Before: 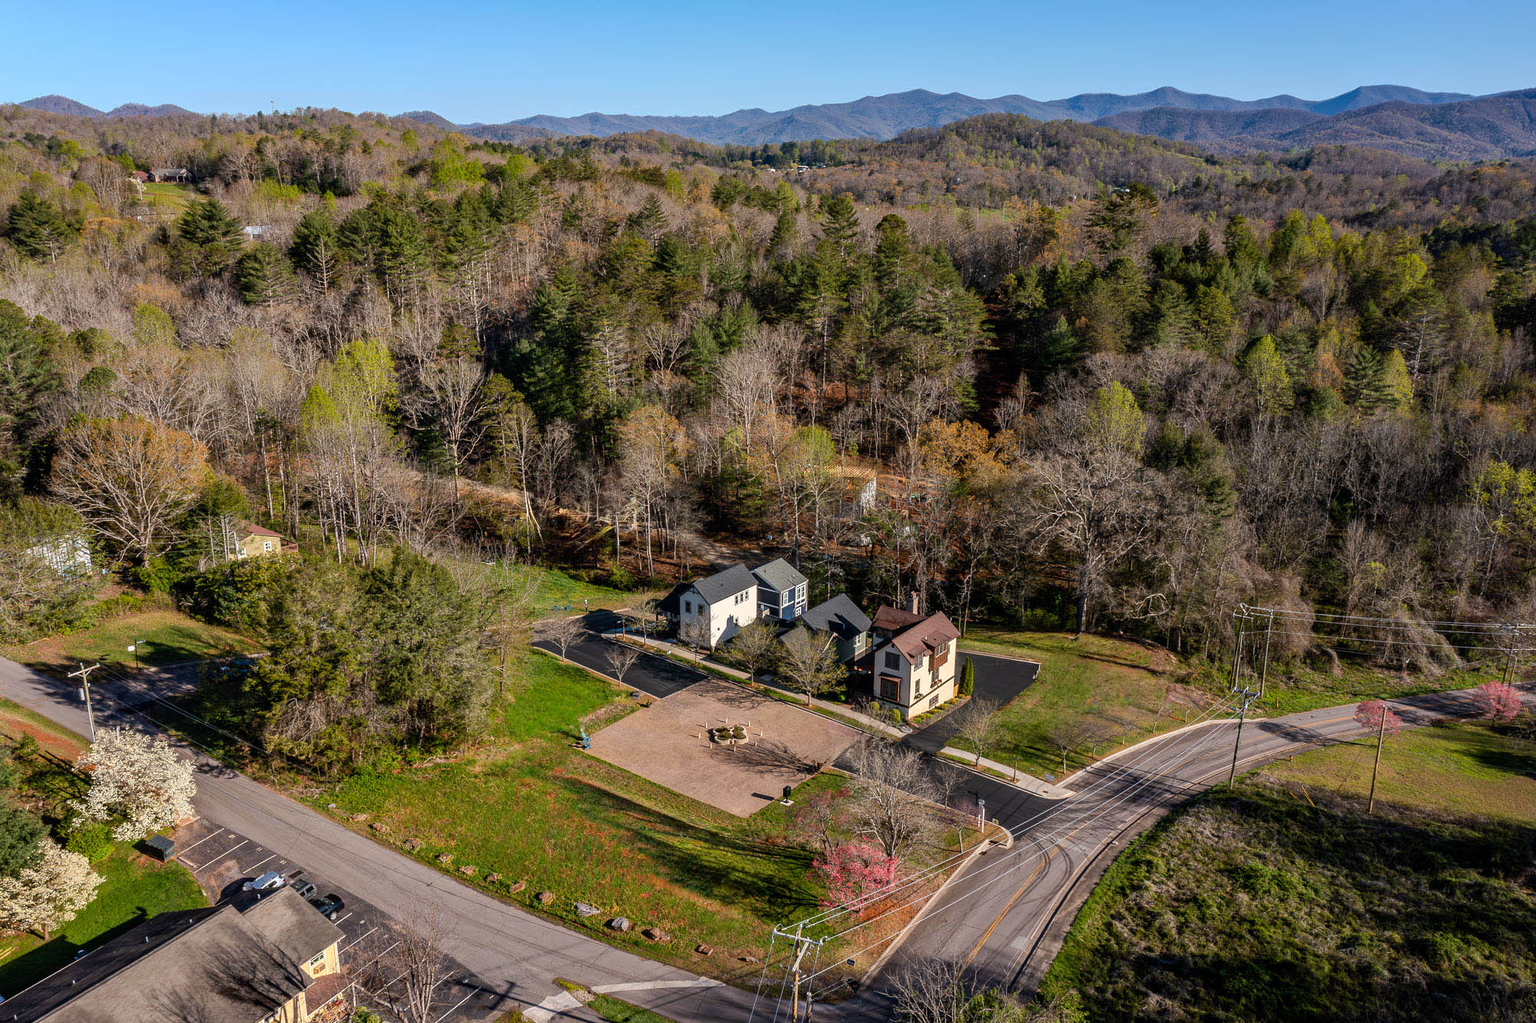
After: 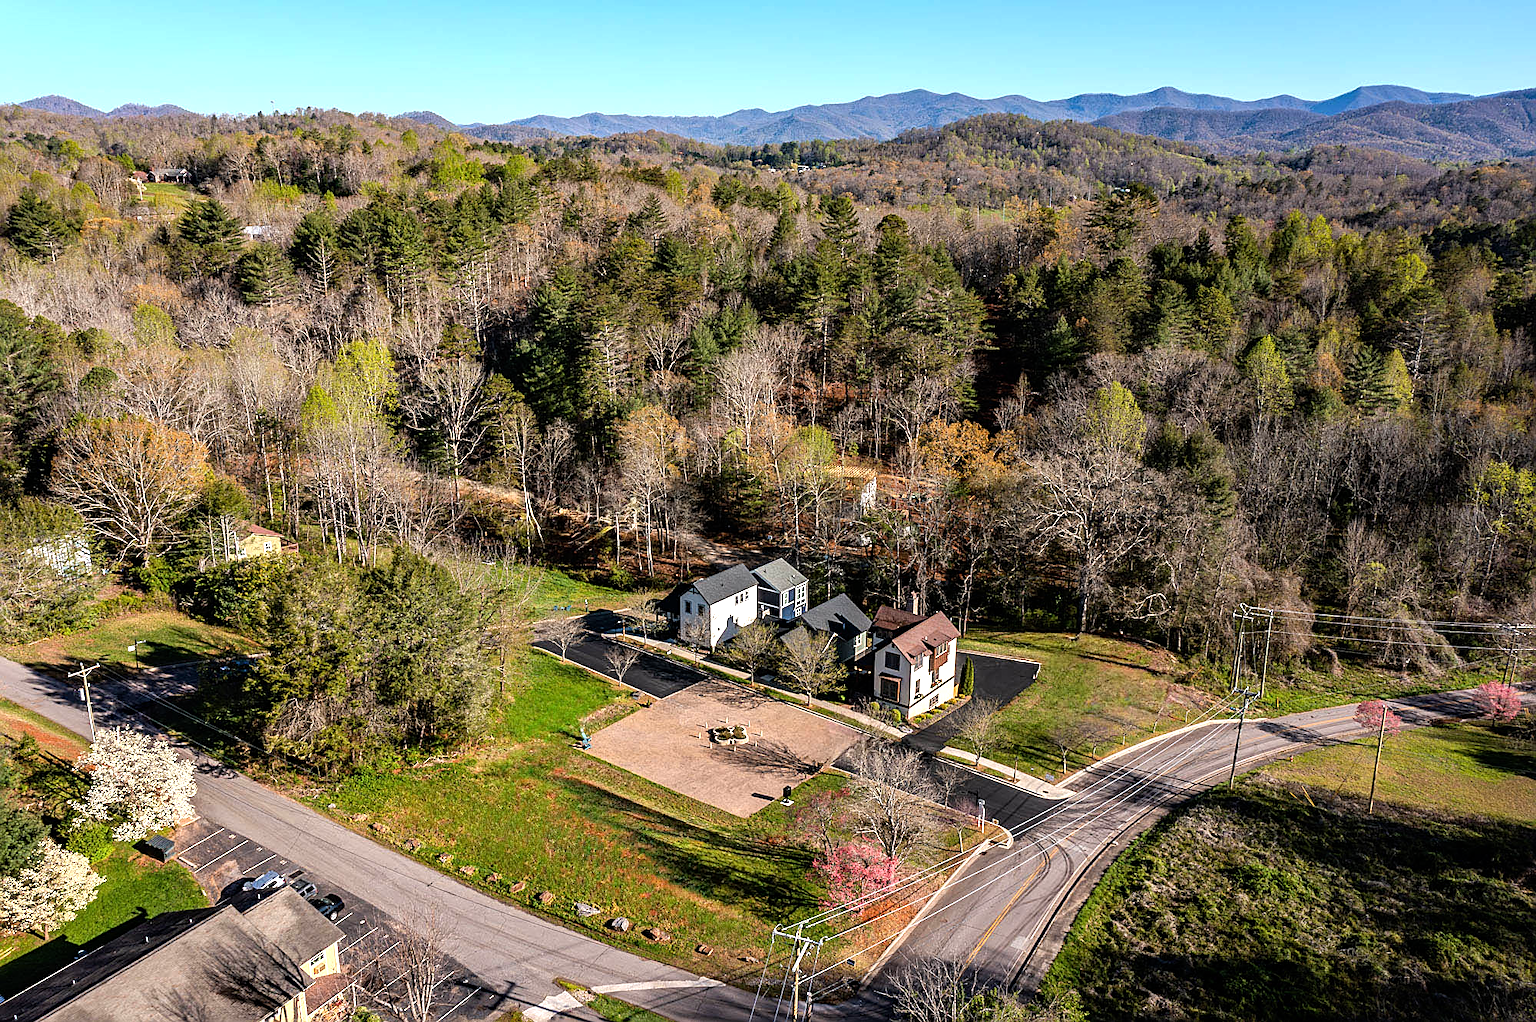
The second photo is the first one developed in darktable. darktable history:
tone equalizer: -8 EV -0.787 EV, -7 EV -0.674 EV, -6 EV -0.632 EV, -5 EV -0.412 EV, -3 EV 0.403 EV, -2 EV 0.6 EV, -1 EV 0.695 EV, +0 EV 0.743 EV
sharpen: amount 0.554
